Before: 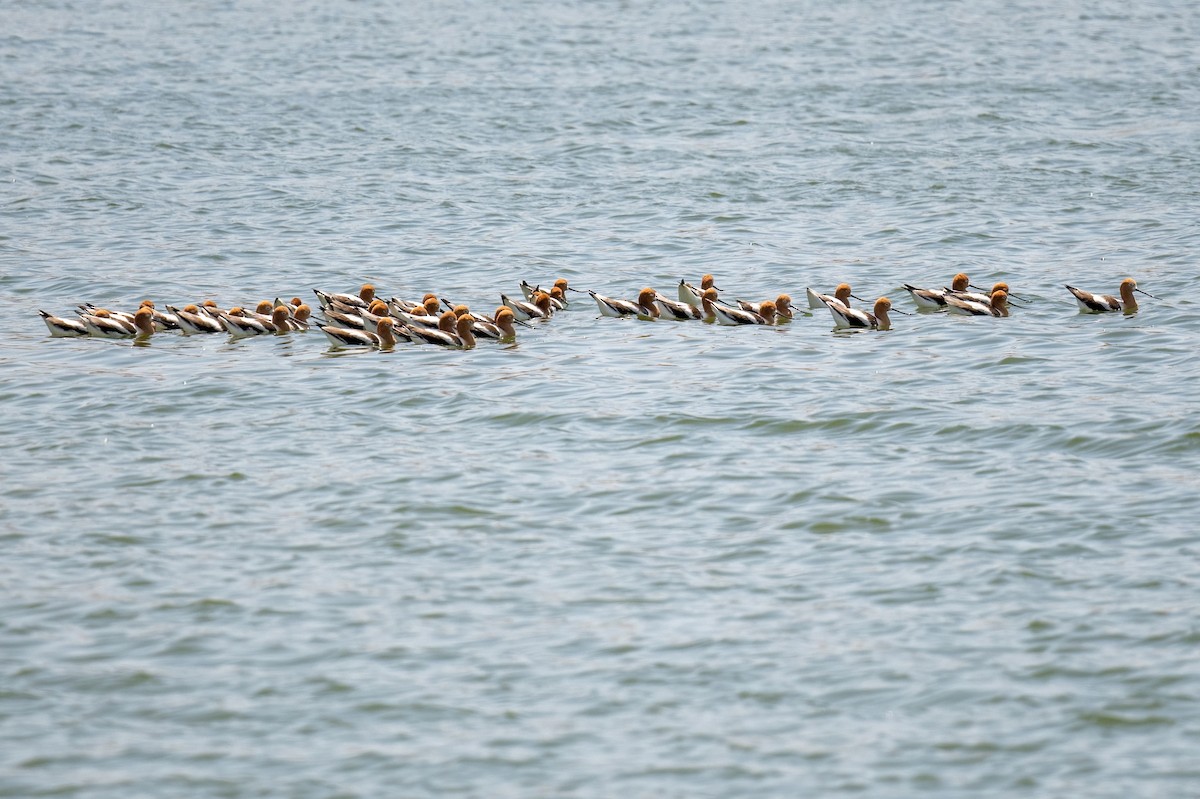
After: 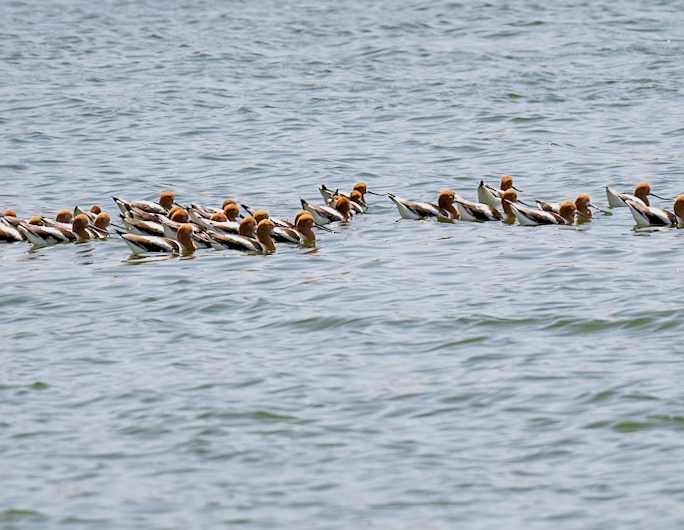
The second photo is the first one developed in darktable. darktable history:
crop: left 16.202%, top 11.208%, right 26.045%, bottom 20.557%
sharpen: amount 0.2
shadows and highlights: low approximation 0.01, soften with gaussian
exposure: exposure 0.556 EV, compensate highlight preservation false
rotate and perspective: rotation -1°, crop left 0.011, crop right 0.989, crop top 0.025, crop bottom 0.975
filmic rgb: hardness 4.17
white balance: red 1.004, blue 1.024
